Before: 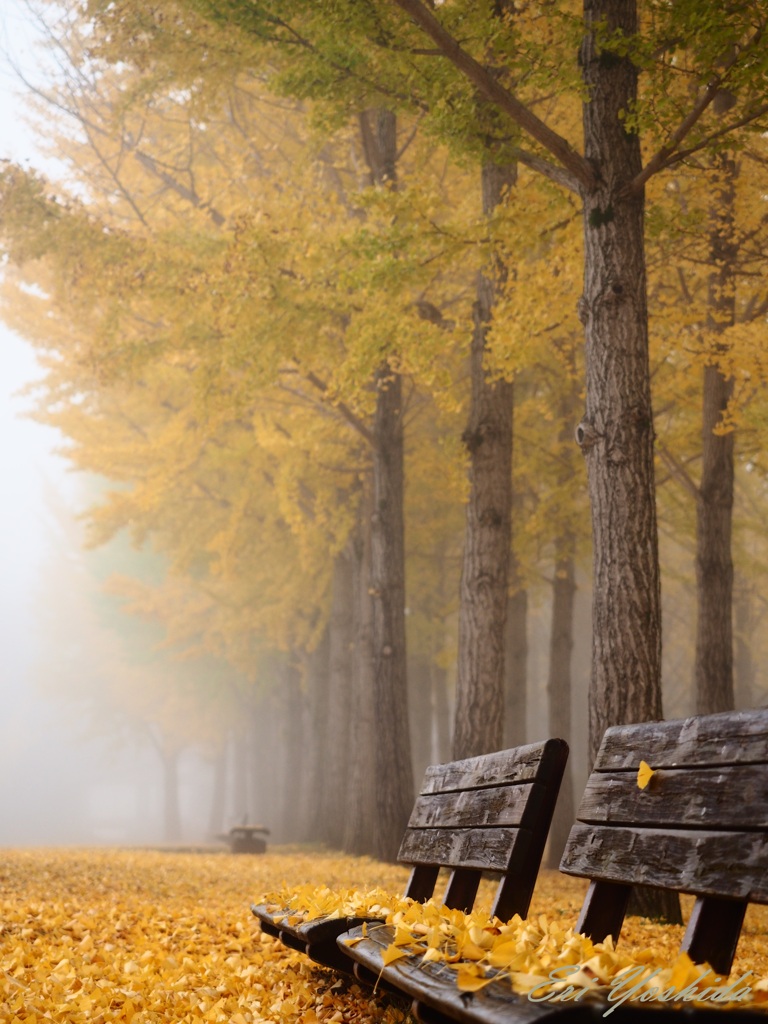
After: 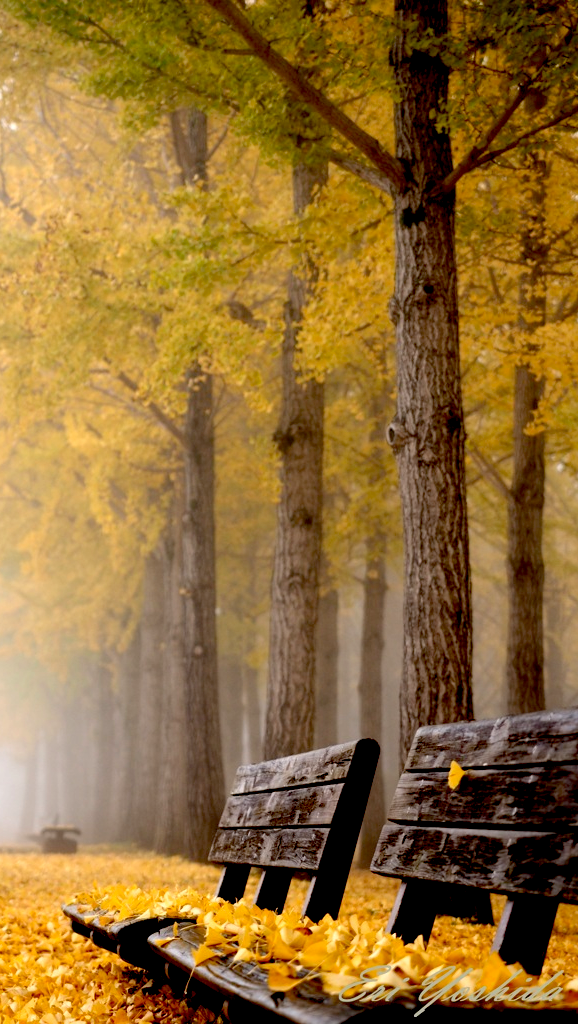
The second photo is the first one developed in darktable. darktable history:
exposure: black level correction 0.03, exposure 0.326 EV, compensate exposure bias true, compensate highlight preservation false
color calibration: illuminant same as pipeline (D50), adaptation XYZ, x 0.346, y 0.359, temperature 5003.4 K
crop and rotate: left 24.66%
